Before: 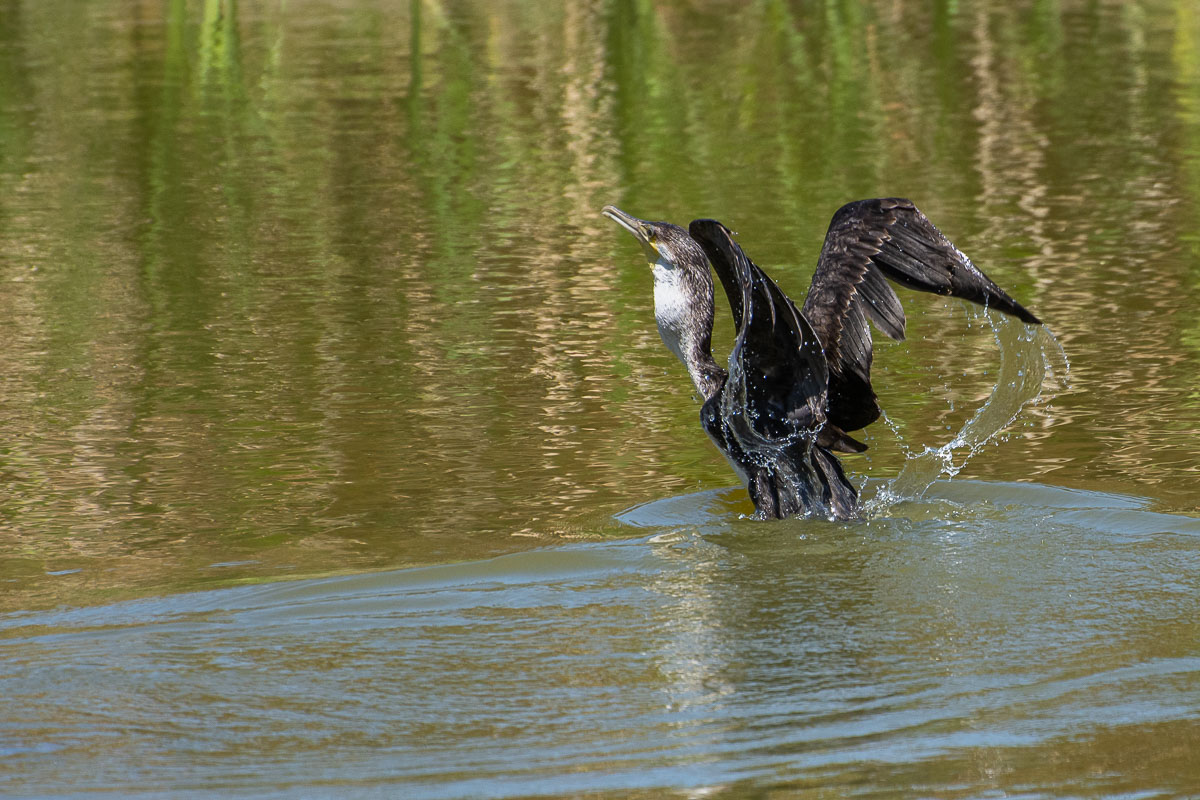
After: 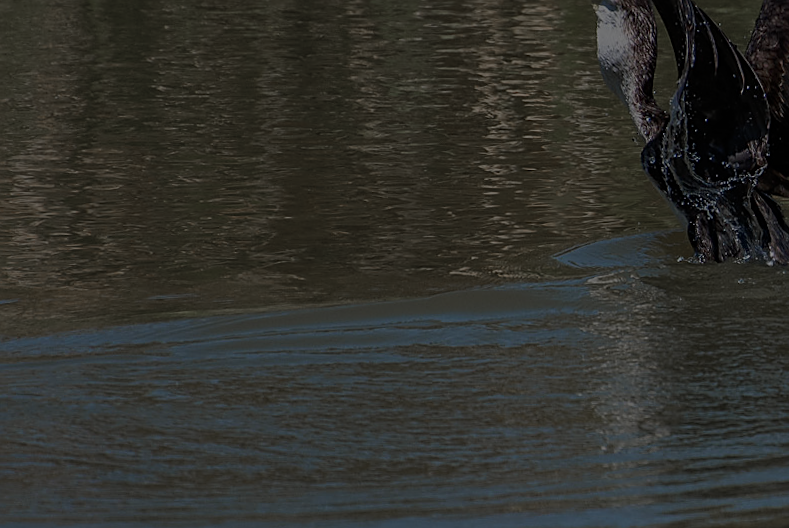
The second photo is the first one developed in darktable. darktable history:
exposure: exposure -2.407 EV, compensate highlight preservation false
crop and rotate: angle -1.1°, left 3.63%, top 32.066%, right 28.723%
contrast brightness saturation: saturation 0.096
color zones: curves: ch1 [(0, 0.708) (0.088, 0.648) (0.245, 0.187) (0.429, 0.326) (0.571, 0.498) (0.714, 0.5) (0.857, 0.5) (1, 0.708)]
sharpen: on, module defaults
